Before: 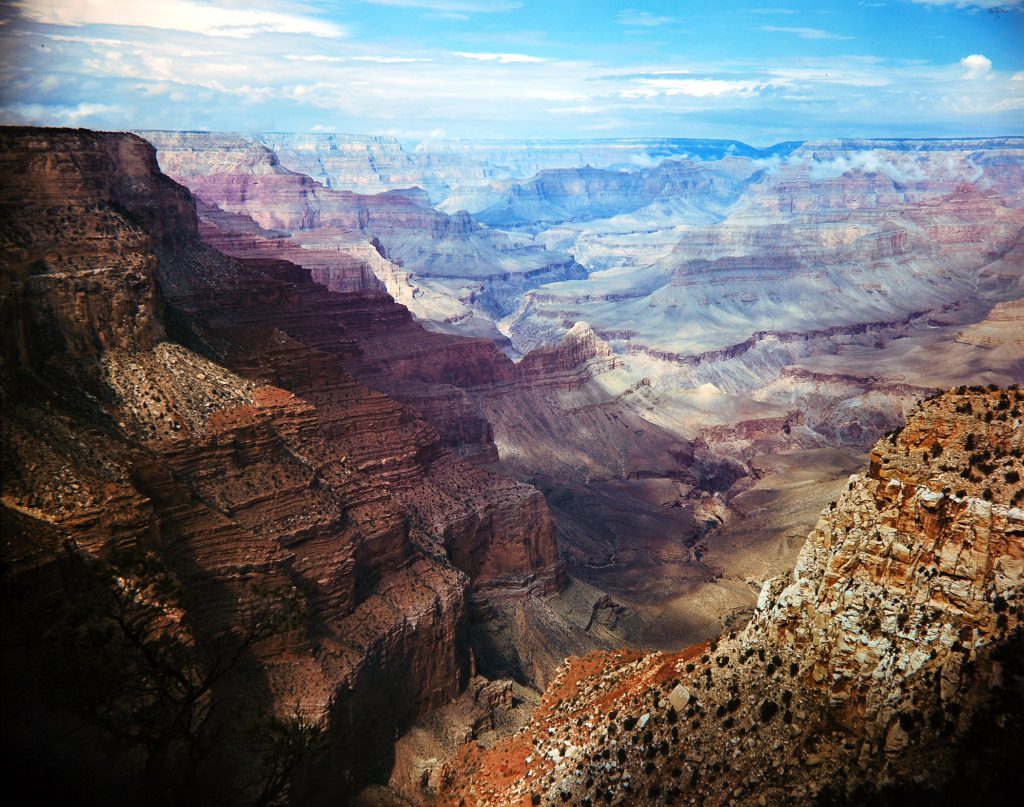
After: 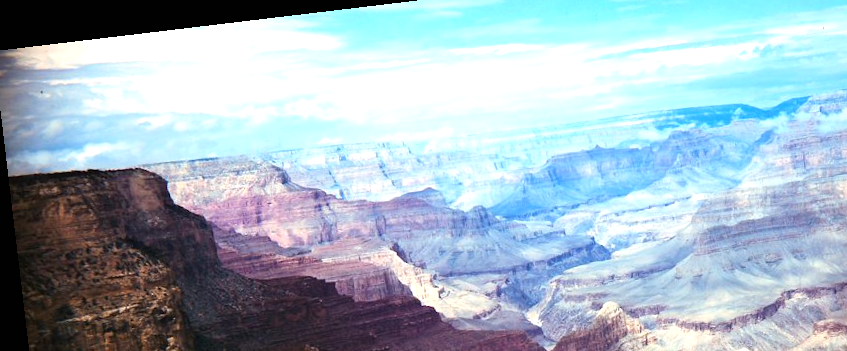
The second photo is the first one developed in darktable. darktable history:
crop: left 0.579%, top 7.627%, right 23.167%, bottom 54.275%
exposure: black level correction 0, exposure 0.5 EV, compensate highlight preservation false
rotate and perspective: rotation -6.83°, automatic cropping off
